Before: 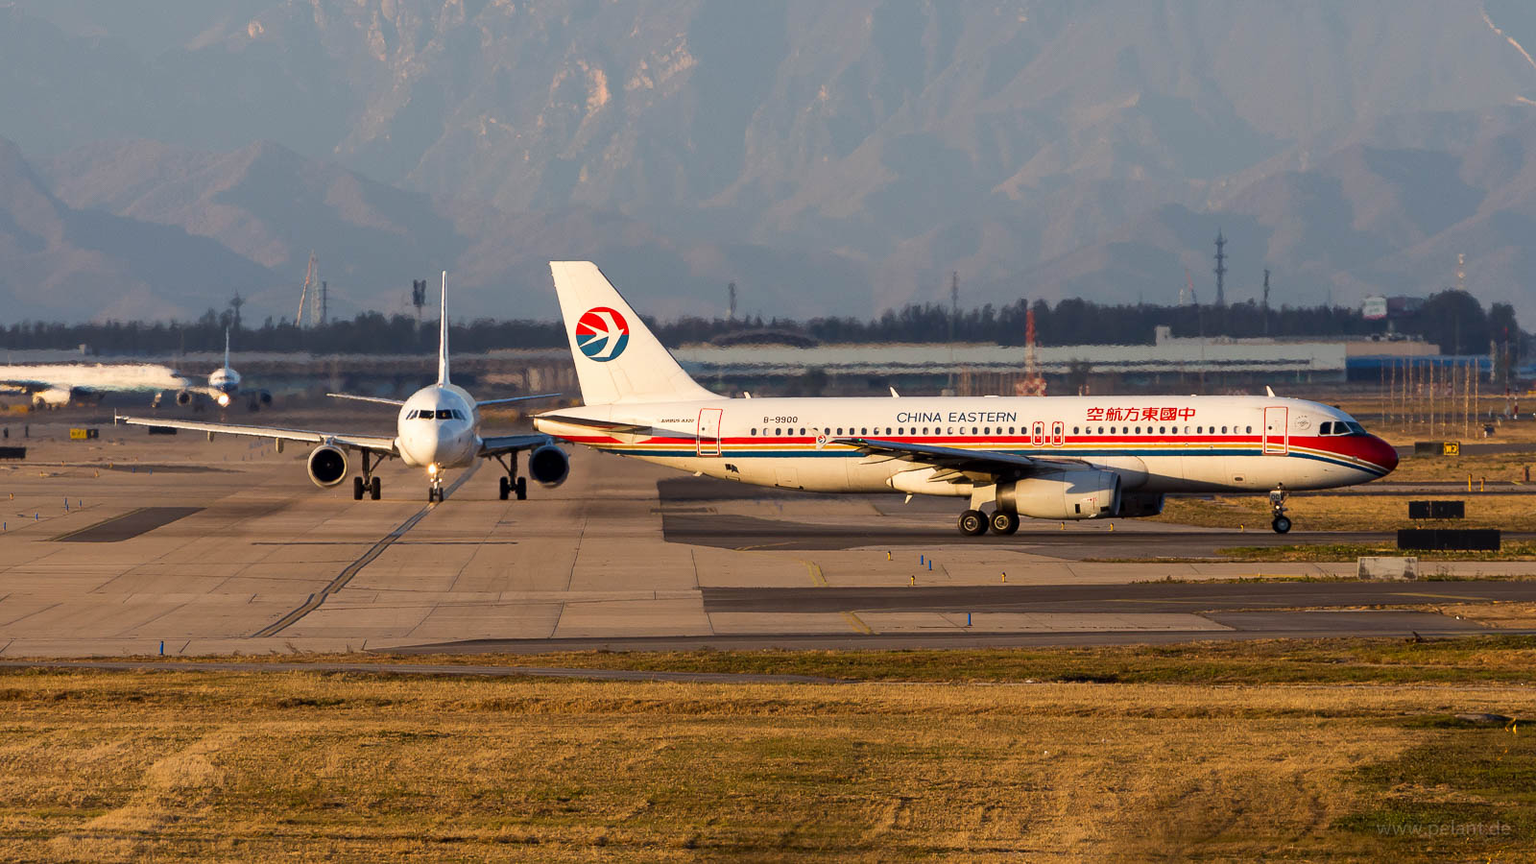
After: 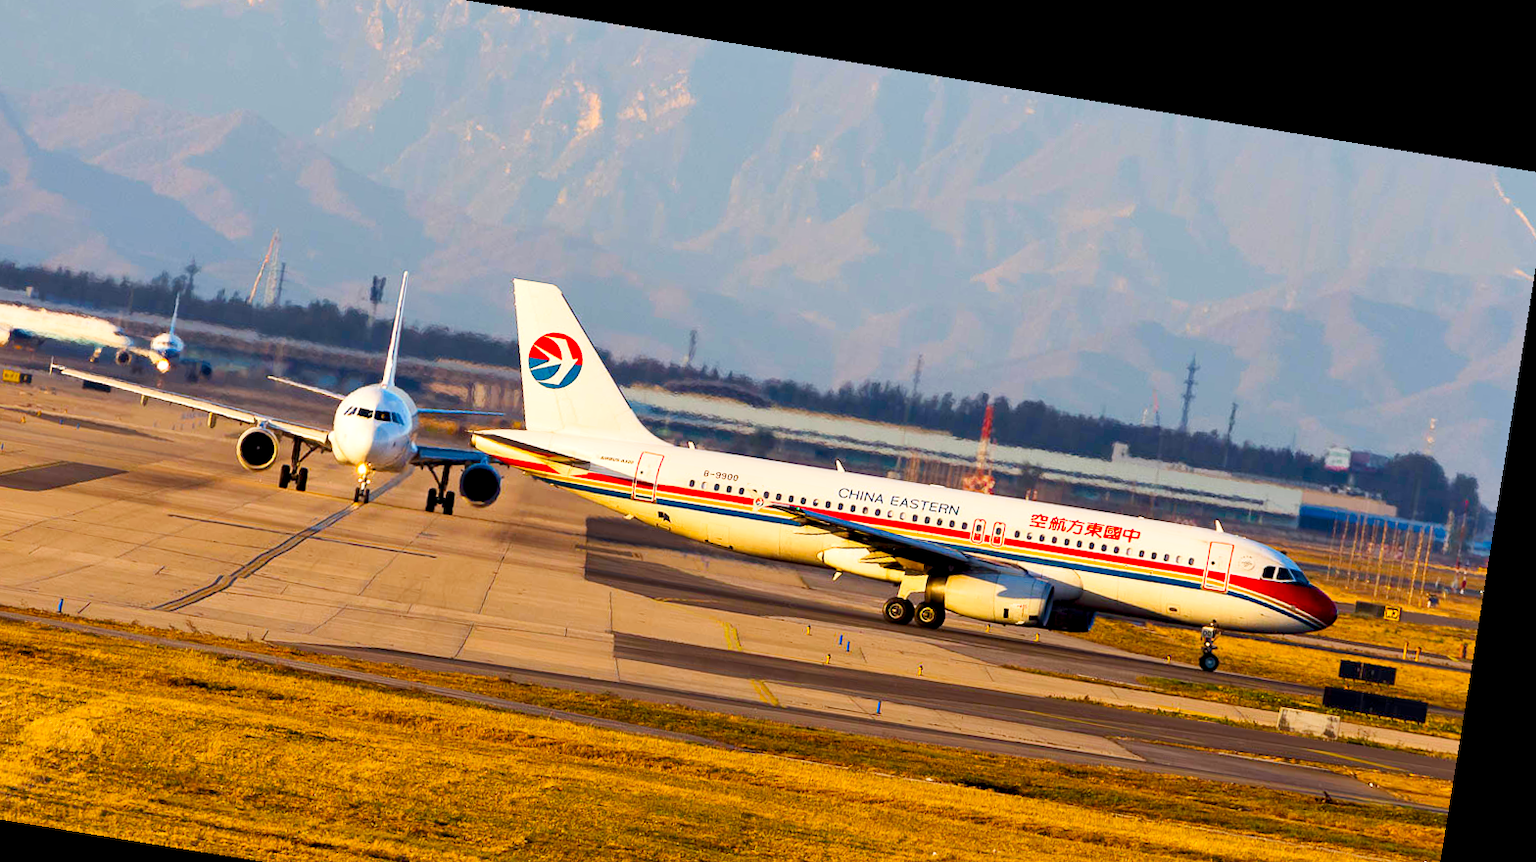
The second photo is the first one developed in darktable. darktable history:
base curve: curves: ch0 [(0, 0) (0.204, 0.334) (0.55, 0.733) (1, 1)], preserve colors none
color balance rgb: perceptual saturation grading › global saturation 20%, global vibrance 20%
crop: left 8.155%, top 6.611%, bottom 15.385%
contrast brightness saturation: contrast 0.09, saturation 0.28
contrast equalizer: octaves 7, y [[0.6 ×6], [0.55 ×6], [0 ×6], [0 ×6], [0 ×6]], mix 0.3
rotate and perspective: rotation 9.12°, automatic cropping off
